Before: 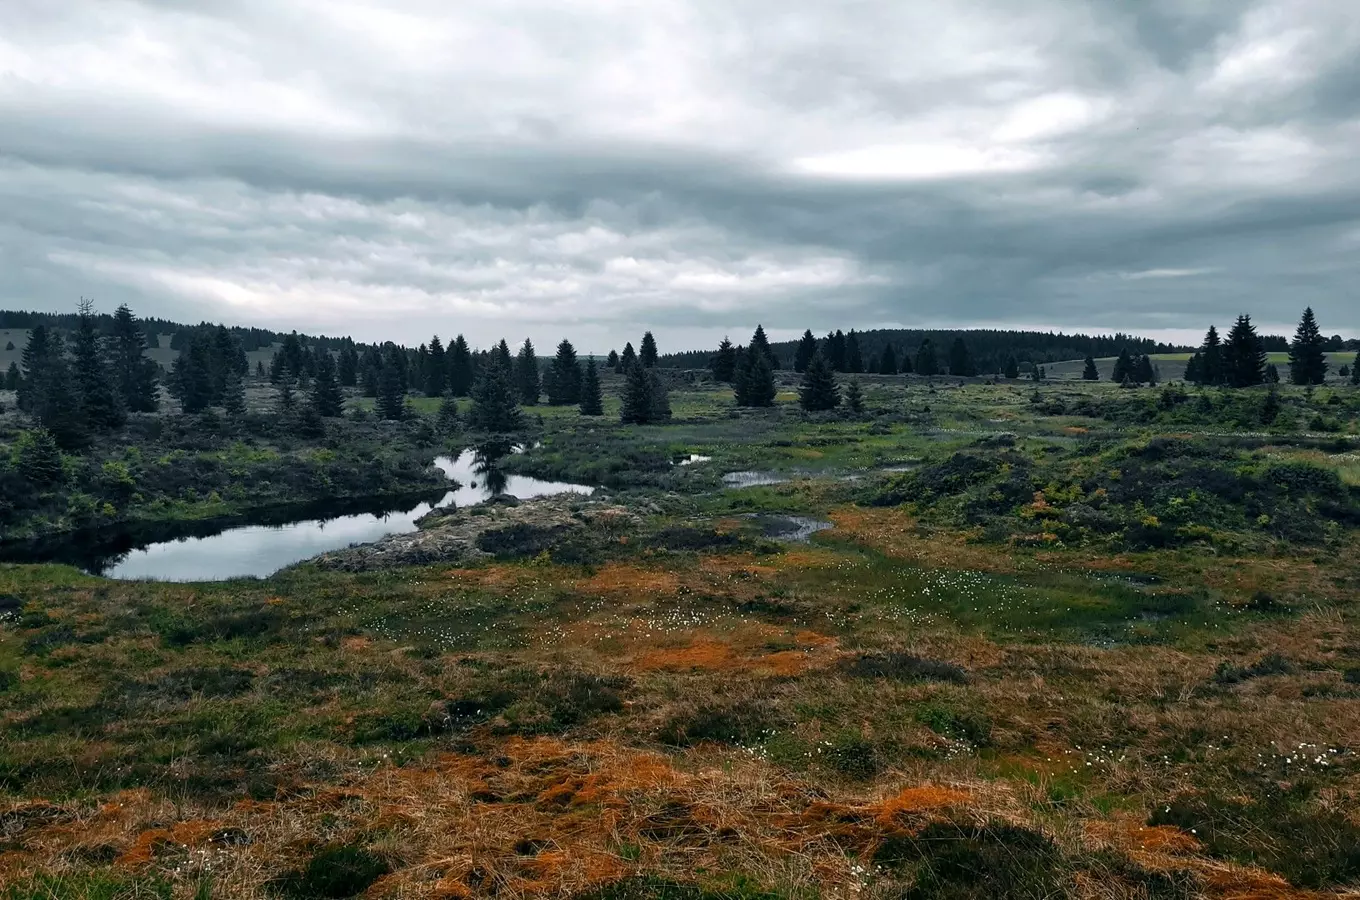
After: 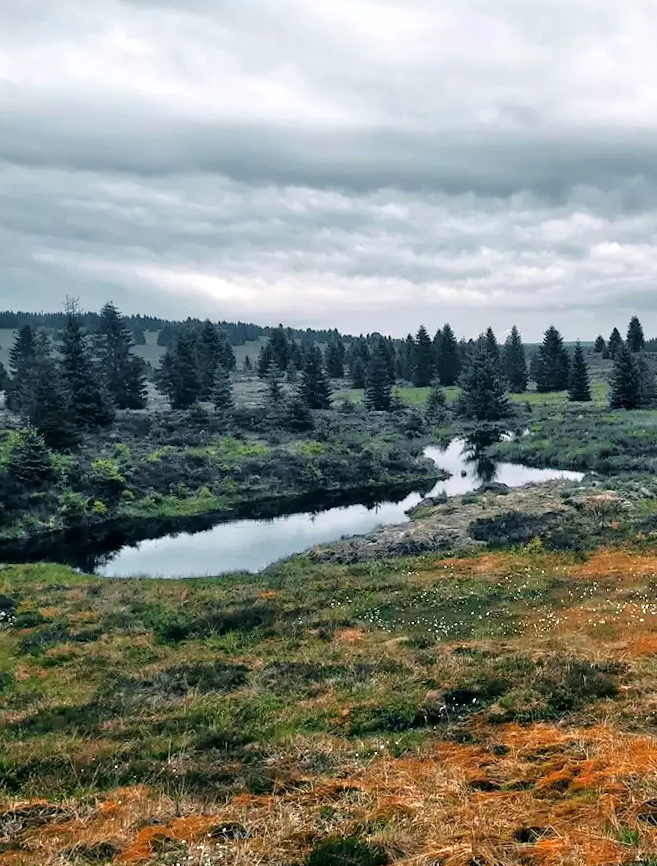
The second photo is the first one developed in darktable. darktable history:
rotate and perspective: rotation -1.42°, crop left 0.016, crop right 0.984, crop top 0.035, crop bottom 0.965
crop and rotate: left 0%, top 0%, right 50.845%
tone equalizer: -7 EV 0.15 EV, -6 EV 0.6 EV, -5 EV 1.15 EV, -4 EV 1.33 EV, -3 EV 1.15 EV, -2 EV 0.6 EV, -1 EV 0.15 EV, mask exposure compensation -0.5 EV
